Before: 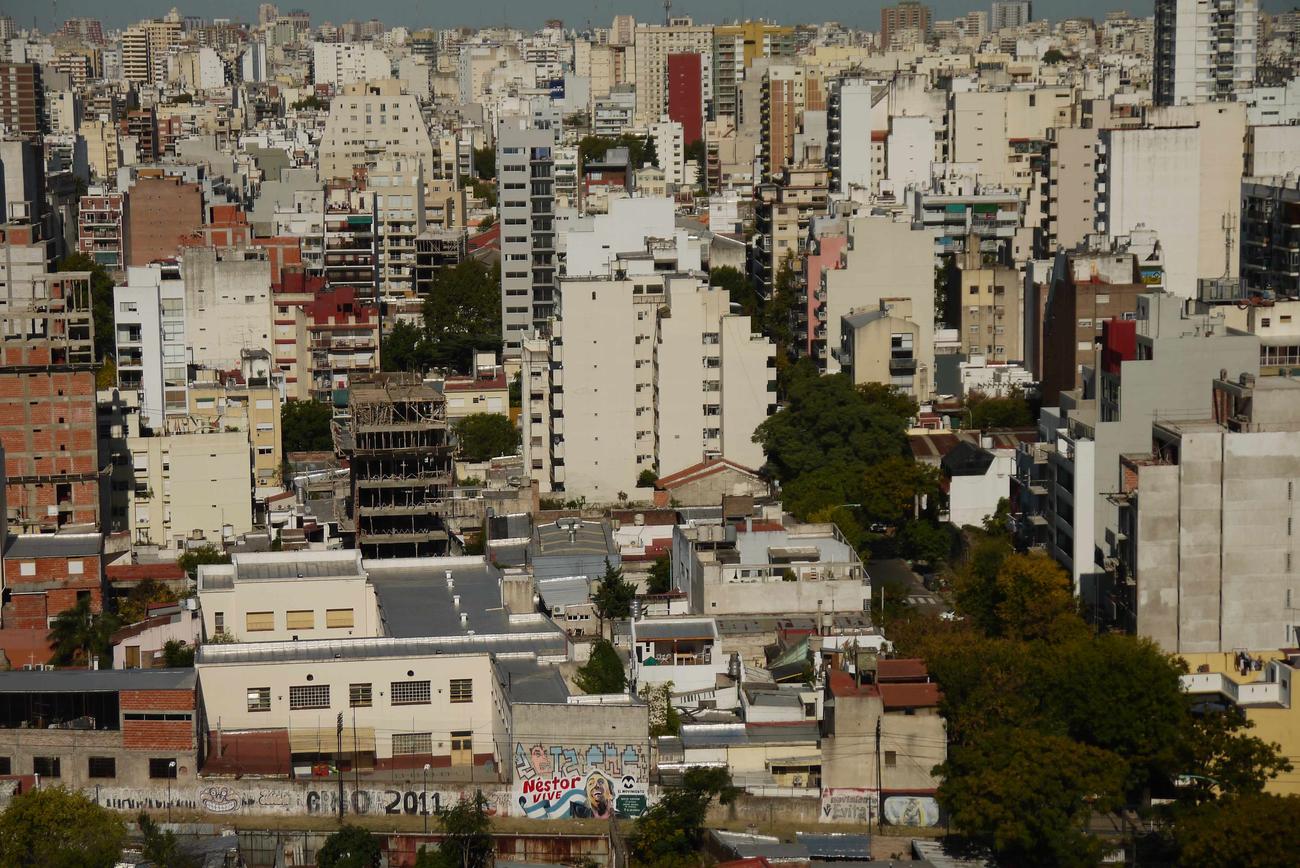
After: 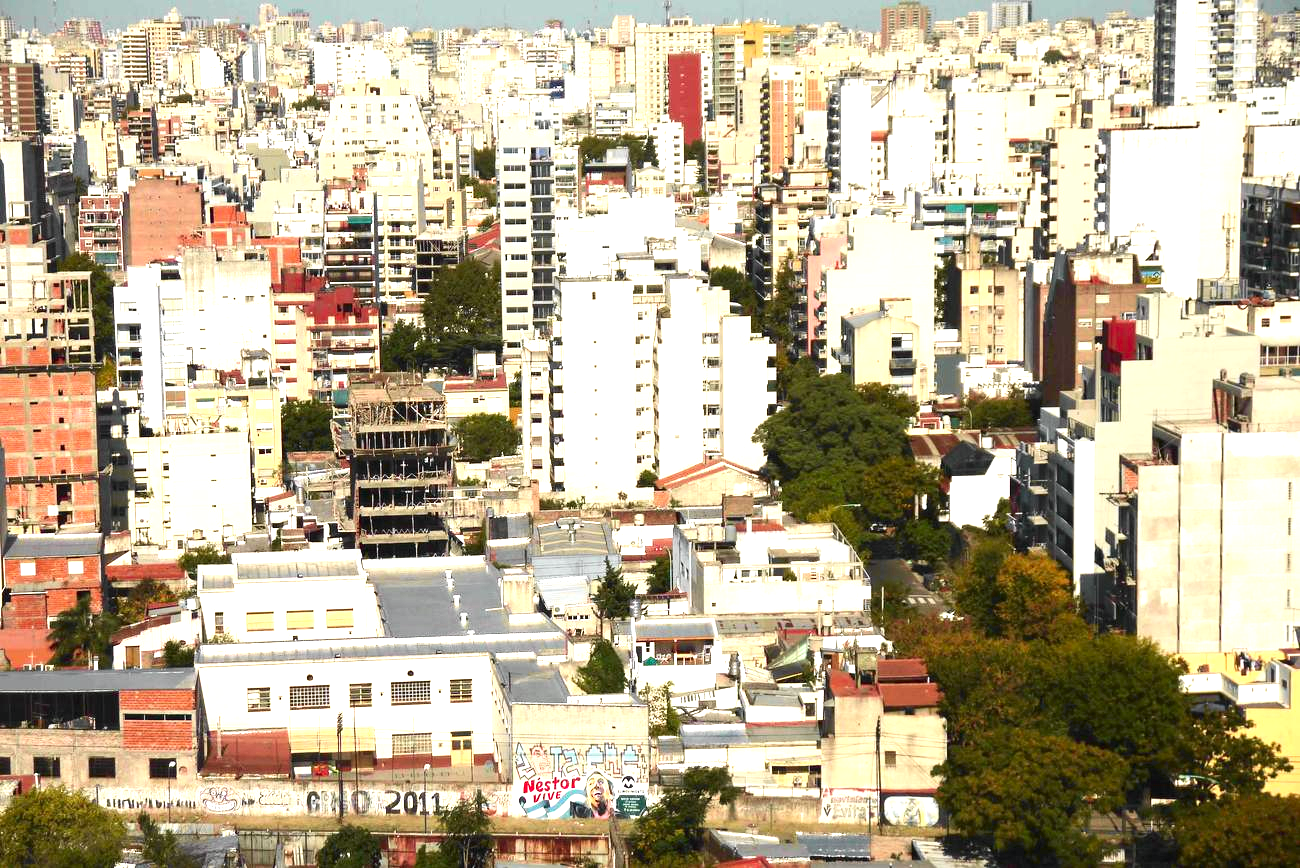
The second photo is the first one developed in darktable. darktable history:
tone curve: curves: ch0 [(0, 0.015) (0.037, 0.032) (0.131, 0.113) (0.275, 0.26) (0.497, 0.505) (0.617, 0.643) (0.704, 0.735) (0.813, 0.842) (0.911, 0.931) (0.997, 1)]; ch1 [(0, 0) (0.301, 0.3) (0.444, 0.438) (0.493, 0.494) (0.501, 0.5) (0.534, 0.543) (0.582, 0.605) (0.658, 0.687) (0.746, 0.79) (1, 1)]; ch2 [(0, 0) (0.246, 0.234) (0.36, 0.356) (0.415, 0.426) (0.476, 0.492) (0.502, 0.499) (0.525, 0.517) (0.533, 0.534) (0.586, 0.598) (0.634, 0.643) (0.706, 0.717) (0.853, 0.83) (1, 0.951)], color space Lab, independent channels, preserve colors none
exposure: black level correction 0, exposure 1.903 EV, compensate highlight preservation false
